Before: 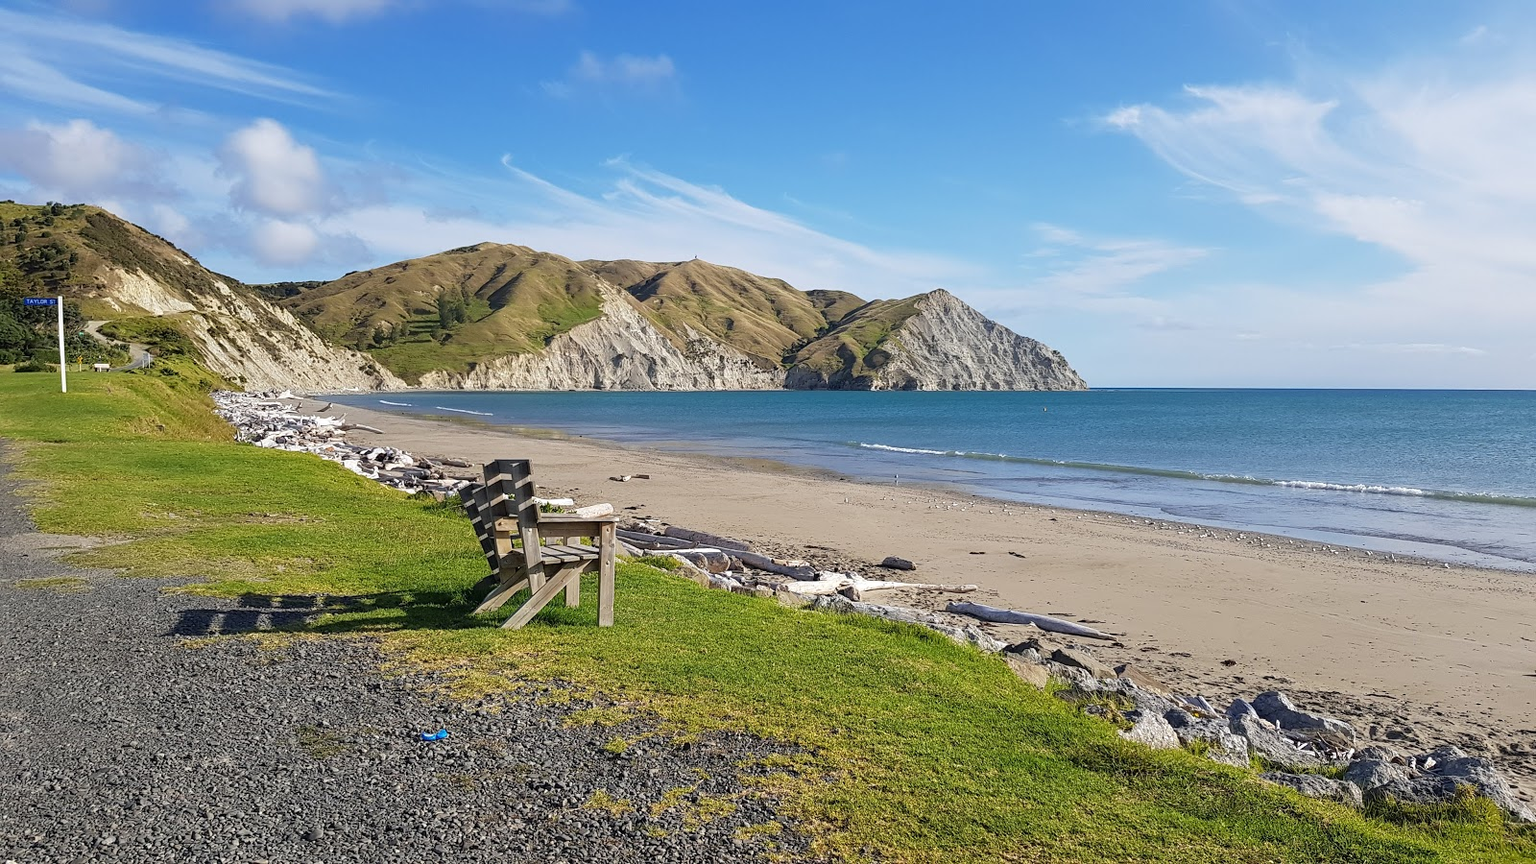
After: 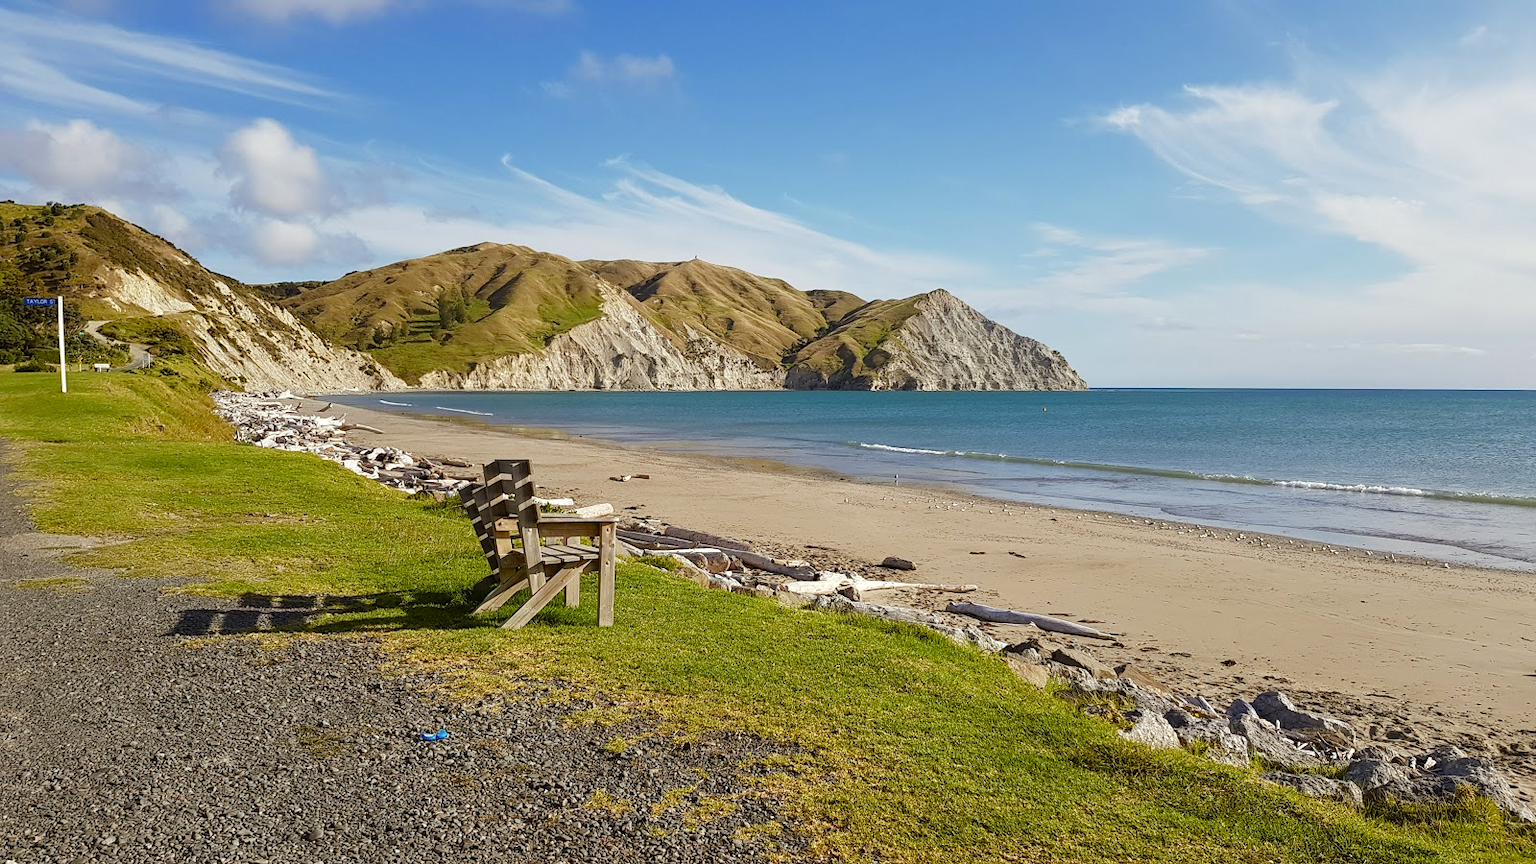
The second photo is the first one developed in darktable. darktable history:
color balance rgb: power › chroma 2.506%, power › hue 69.8°, perceptual saturation grading › global saturation 0.922%, perceptual saturation grading › highlights -18.594%, perceptual saturation grading › mid-tones 6.828%, perceptual saturation grading › shadows 27.8%
